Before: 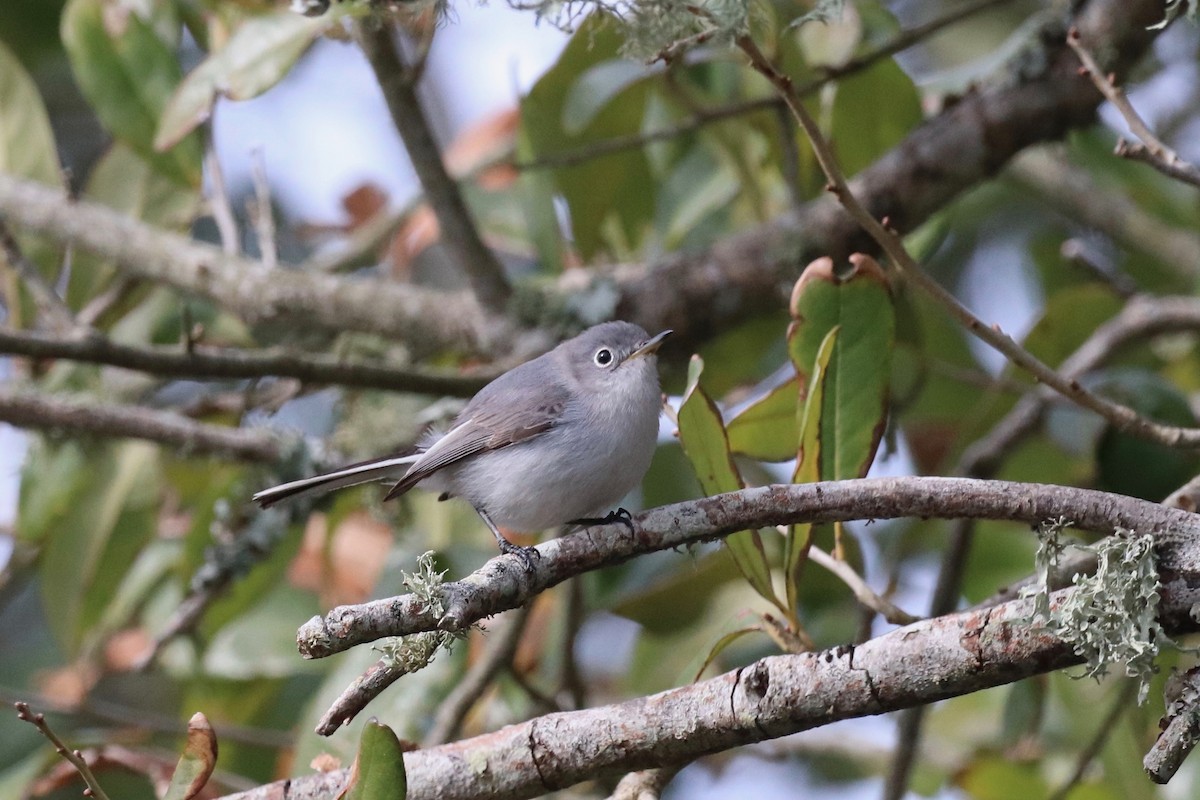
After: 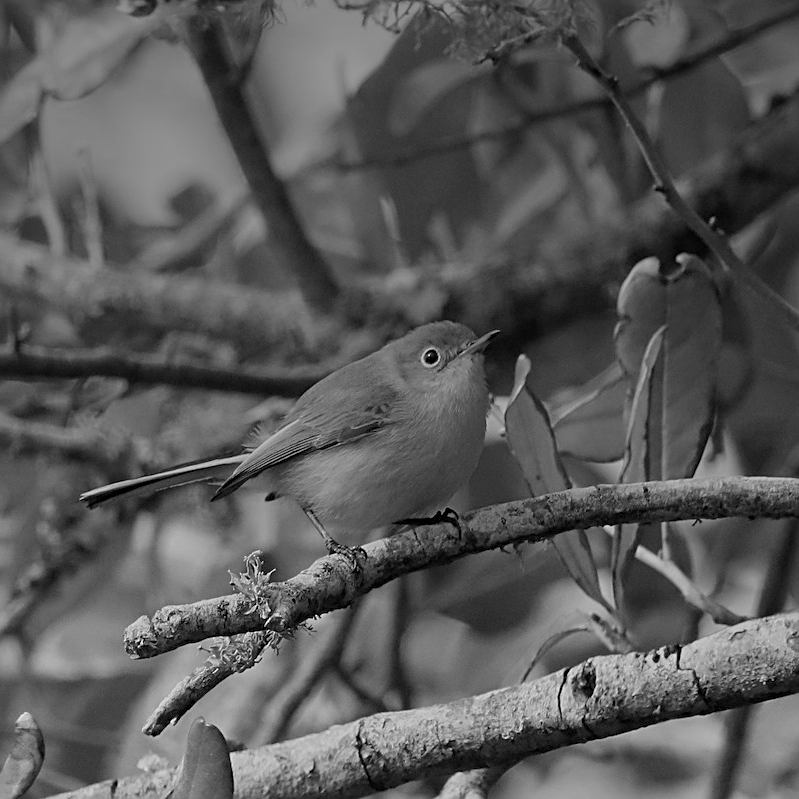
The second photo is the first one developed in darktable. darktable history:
graduated density: hue 238.83°, saturation 50%
color zones: curves: ch0 [(0, 0.5) (0.125, 0.4) (0.25, 0.5) (0.375, 0.4) (0.5, 0.4) (0.625, 0.35) (0.75, 0.35) (0.875, 0.5)]; ch1 [(0, 0.35) (0.125, 0.45) (0.25, 0.35) (0.375, 0.35) (0.5, 0.35) (0.625, 0.35) (0.75, 0.45) (0.875, 0.35)]; ch2 [(0, 0.6) (0.125, 0.5) (0.25, 0.5) (0.375, 0.6) (0.5, 0.6) (0.625, 0.5) (0.75, 0.5) (0.875, 0.5)]
sharpen: on, module defaults
monochrome: a 30.25, b 92.03
crop and rotate: left 14.436%, right 18.898%
color calibration: illuminant custom, x 0.379, y 0.481, temperature 4443.07 K
